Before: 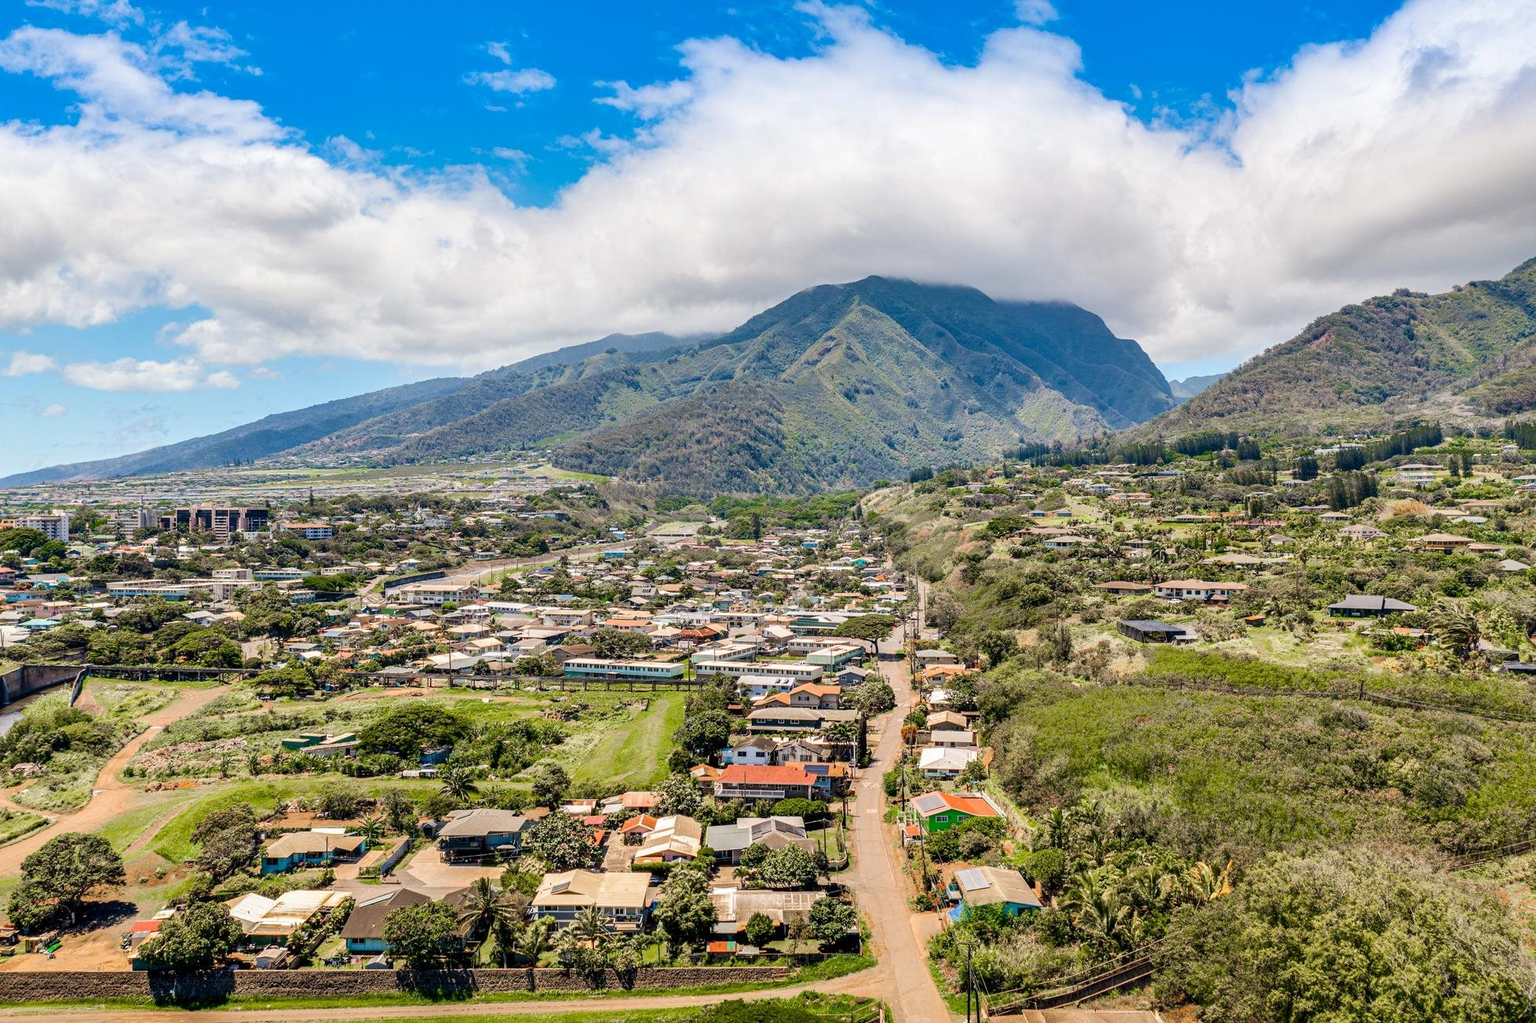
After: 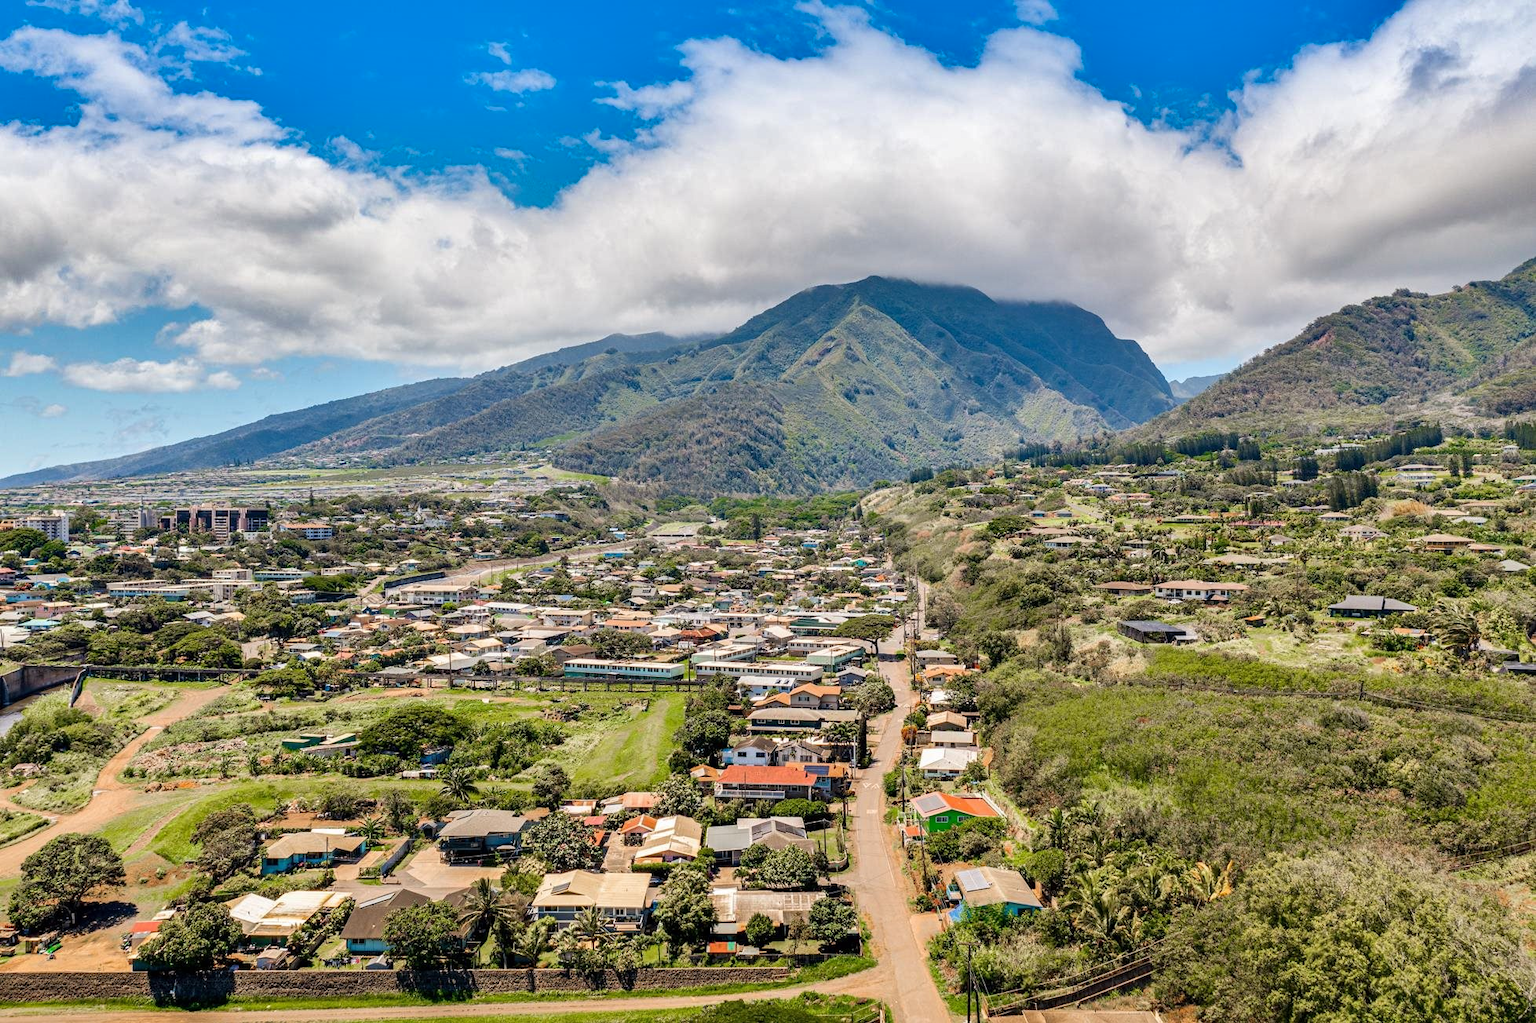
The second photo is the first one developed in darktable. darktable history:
shadows and highlights: shadows 39.3, highlights -54.26, low approximation 0.01, soften with gaussian
